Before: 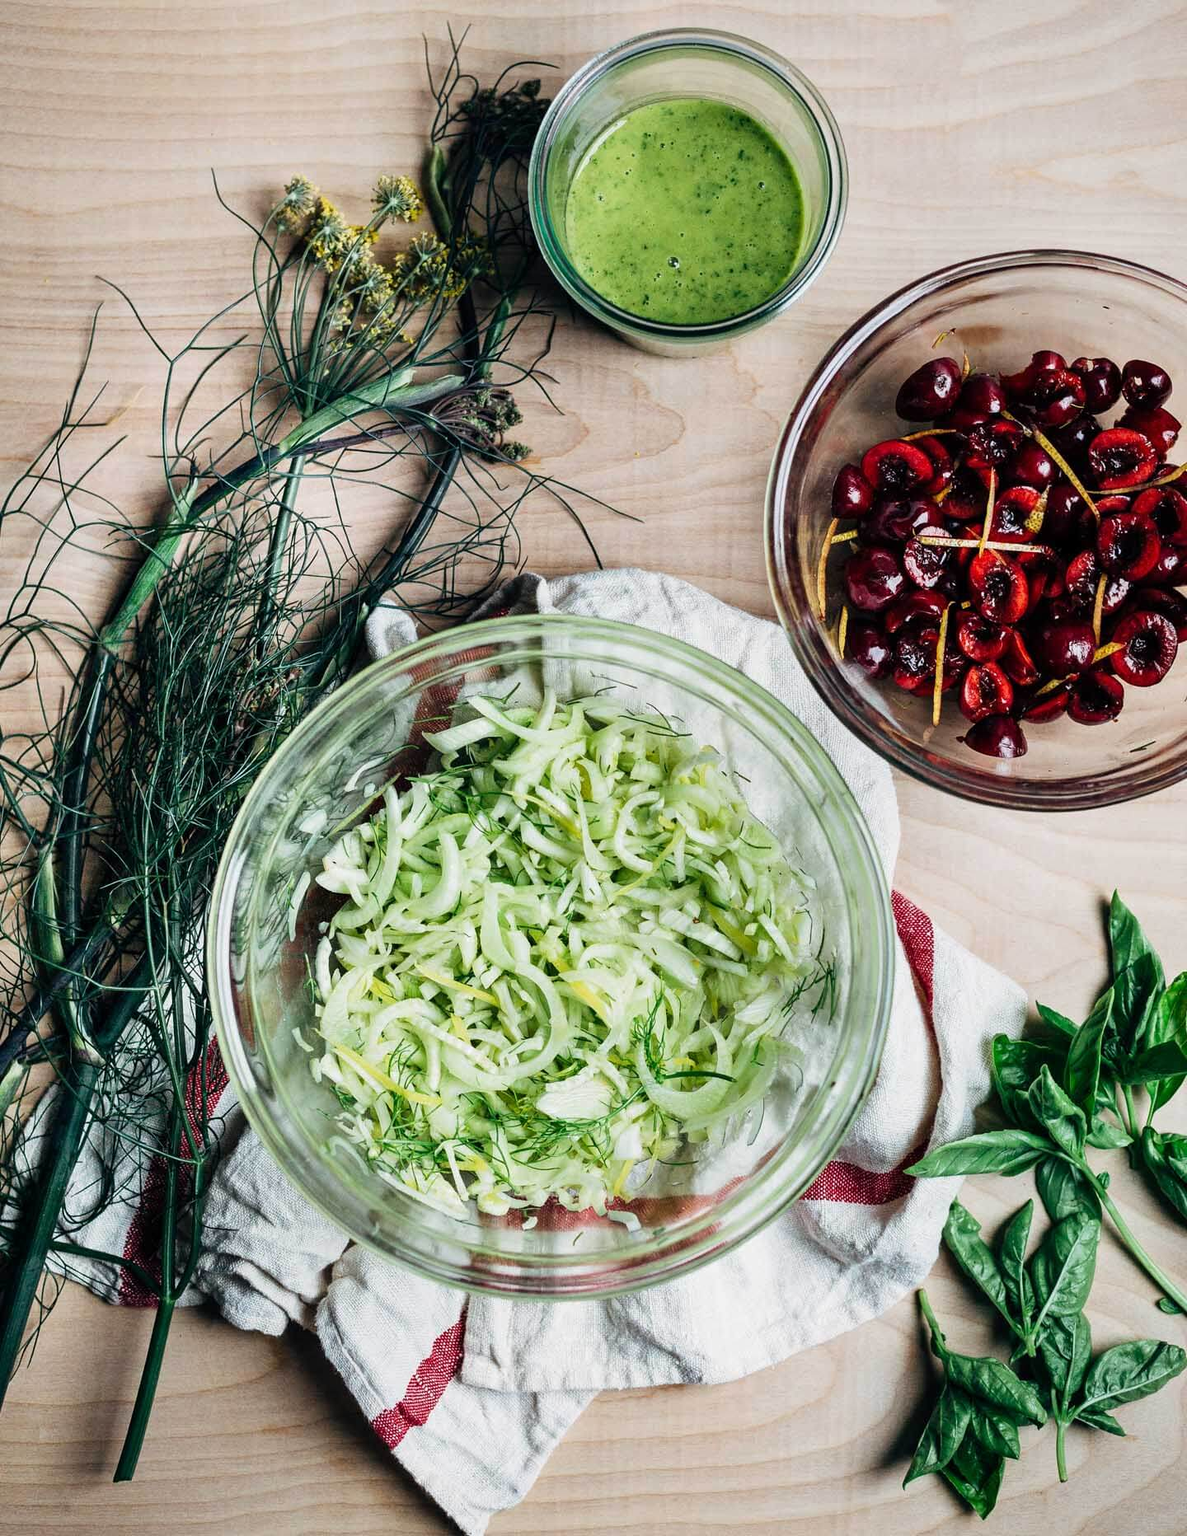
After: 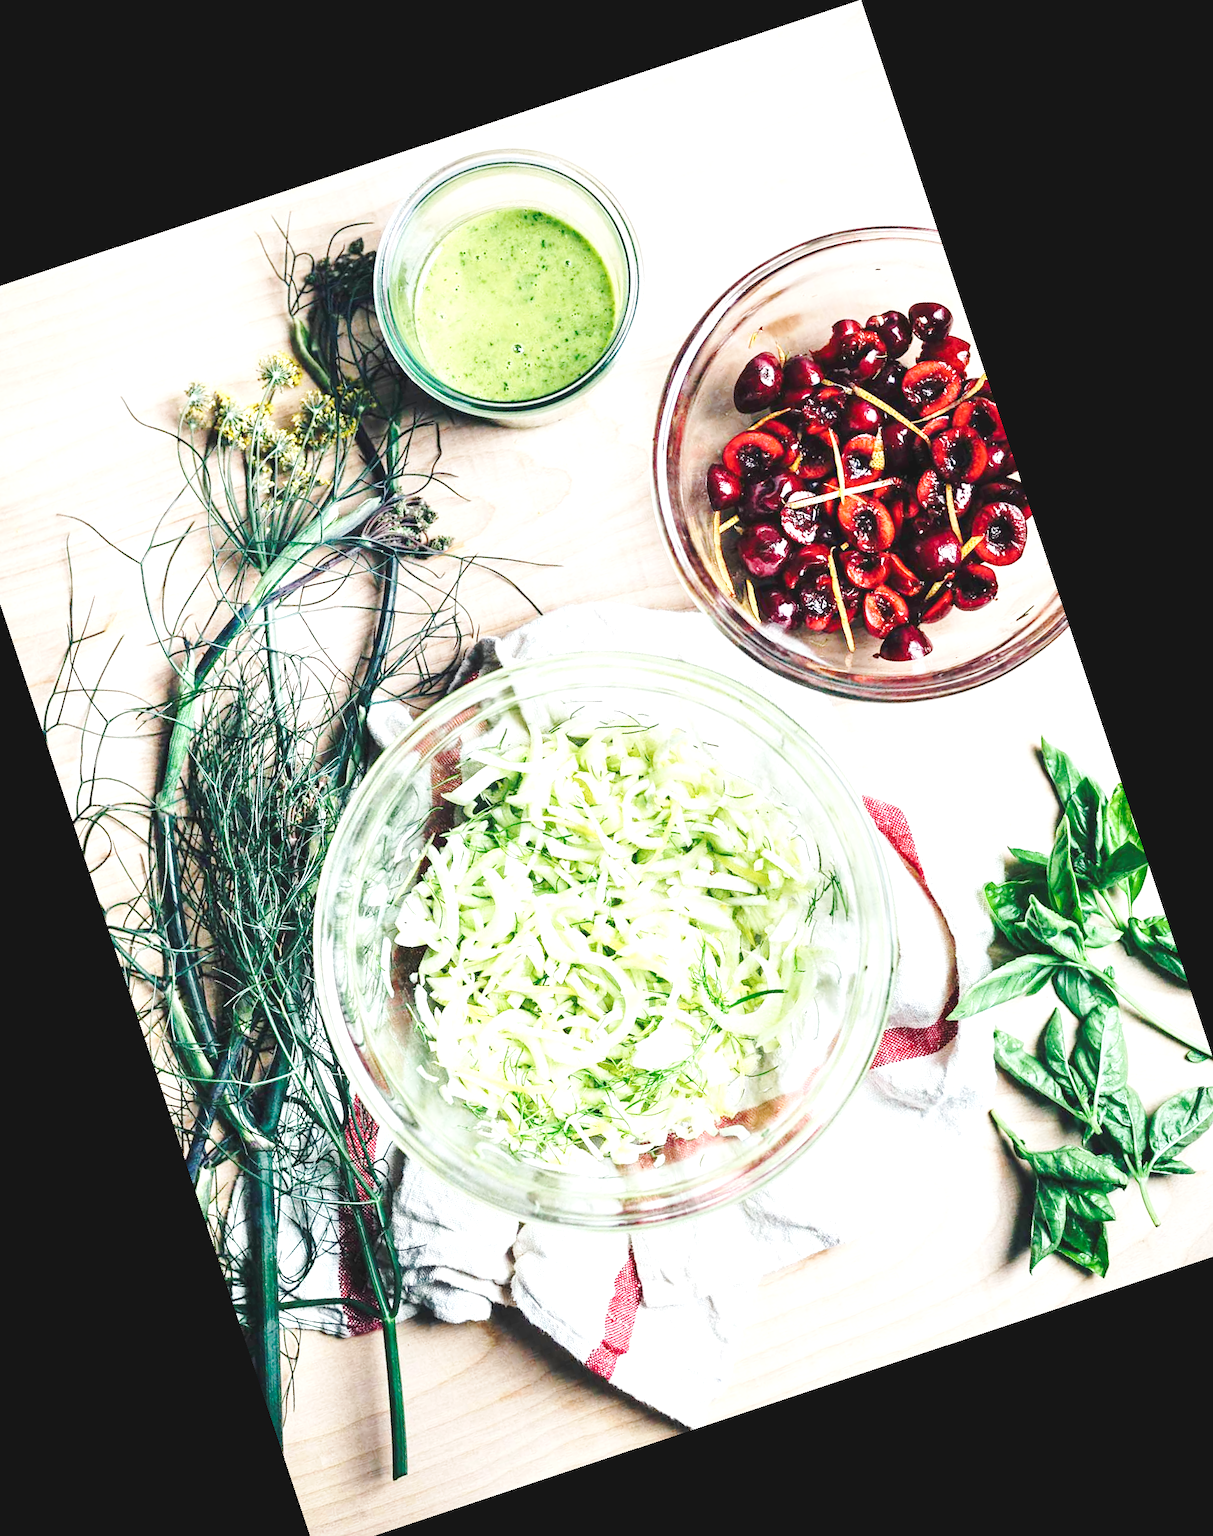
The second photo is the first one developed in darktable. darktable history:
crop and rotate: angle 18.4°, left 6.928%, right 4.248%, bottom 1.155%
exposure: black level correction 0, exposure 1.099 EV, compensate exposure bias true, compensate highlight preservation false
base curve: curves: ch0 [(0, 0.007) (0.028, 0.063) (0.121, 0.311) (0.46, 0.743) (0.859, 0.957) (1, 1)], preserve colors none
